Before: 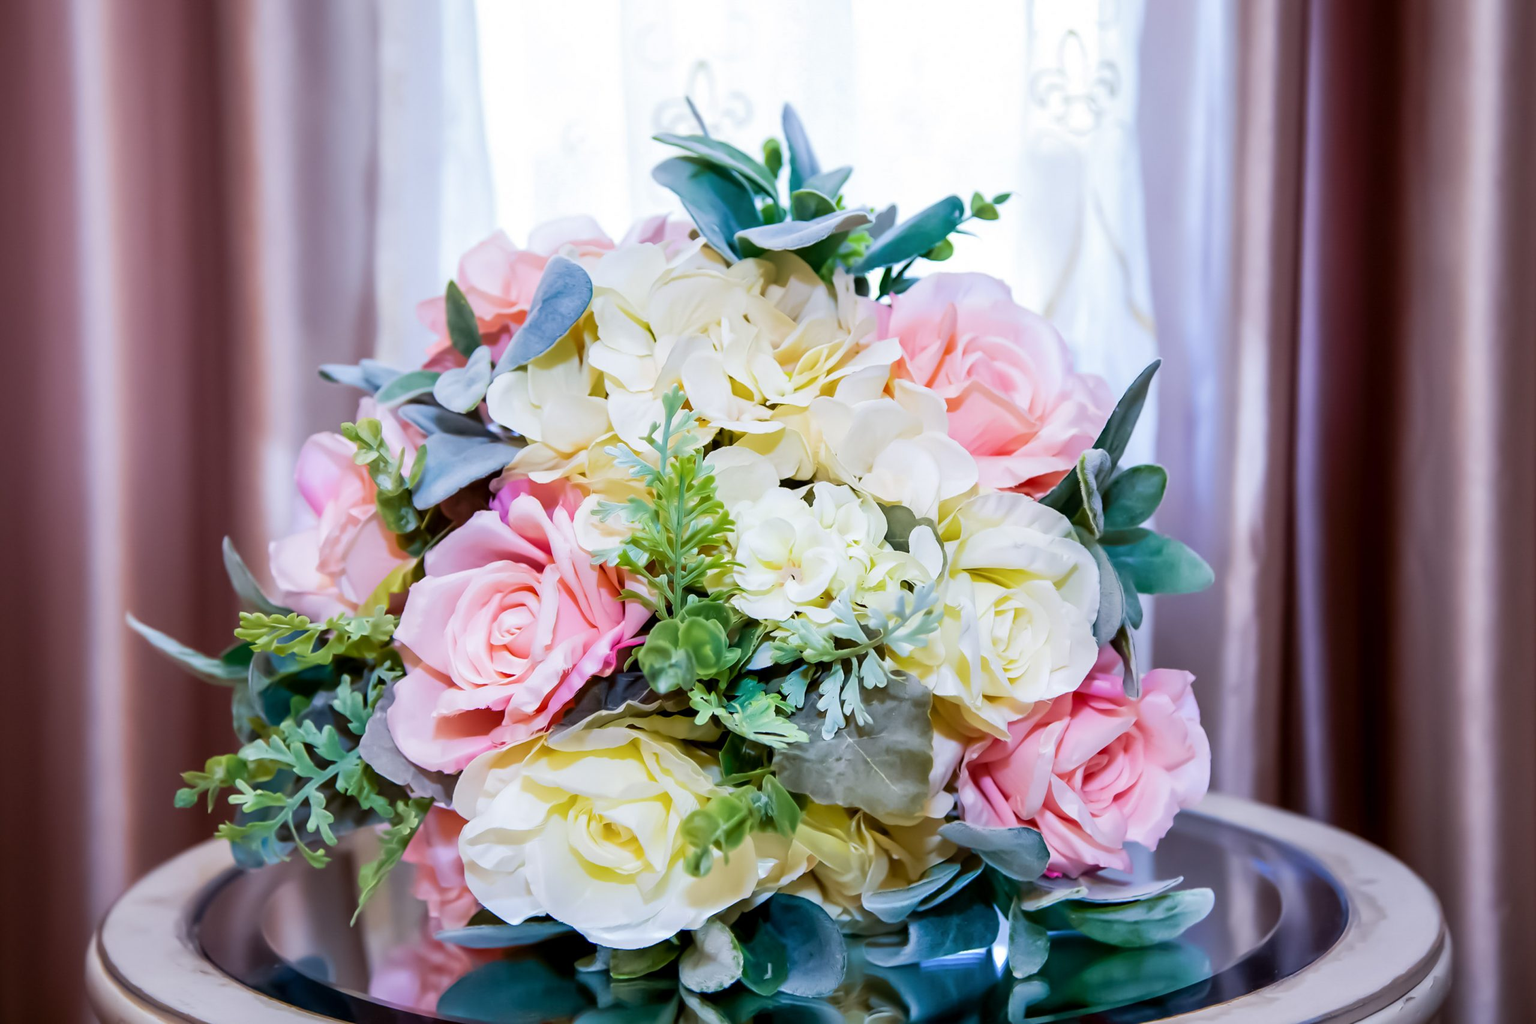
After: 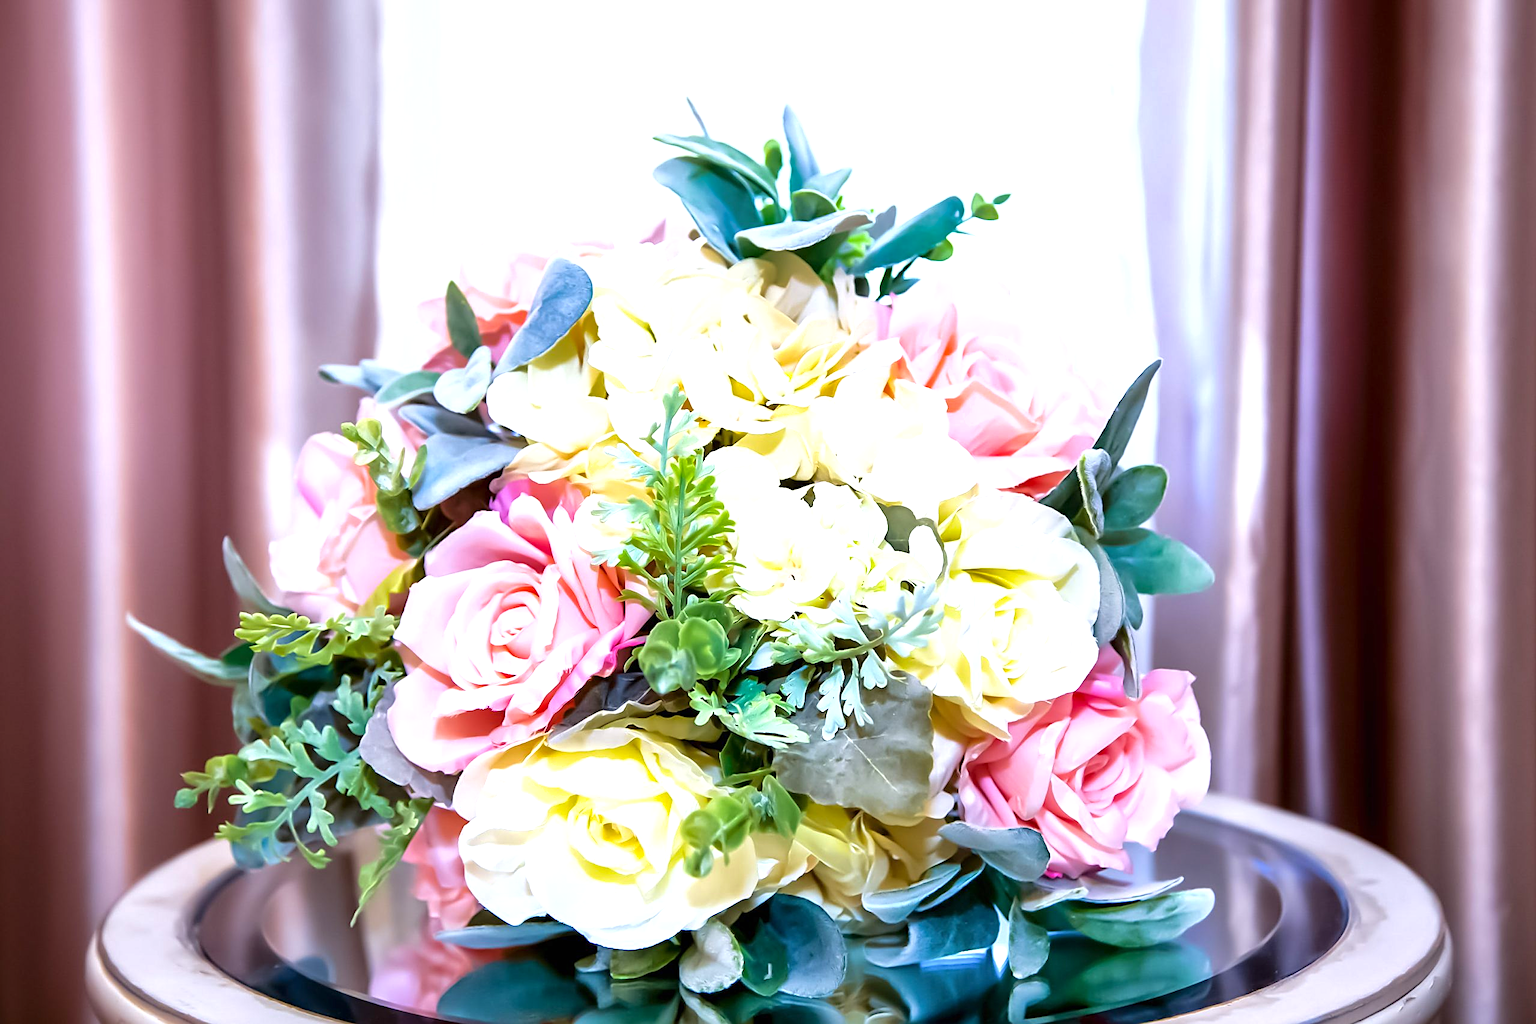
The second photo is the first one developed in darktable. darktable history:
levels: mode automatic, levels [0.026, 0.507, 0.987]
sharpen: on, module defaults
shadows and highlights: shadows -20.32, white point adjustment -2.01, highlights -34.73
exposure: black level correction 0, exposure 0.899 EV, compensate highlight preservation false
